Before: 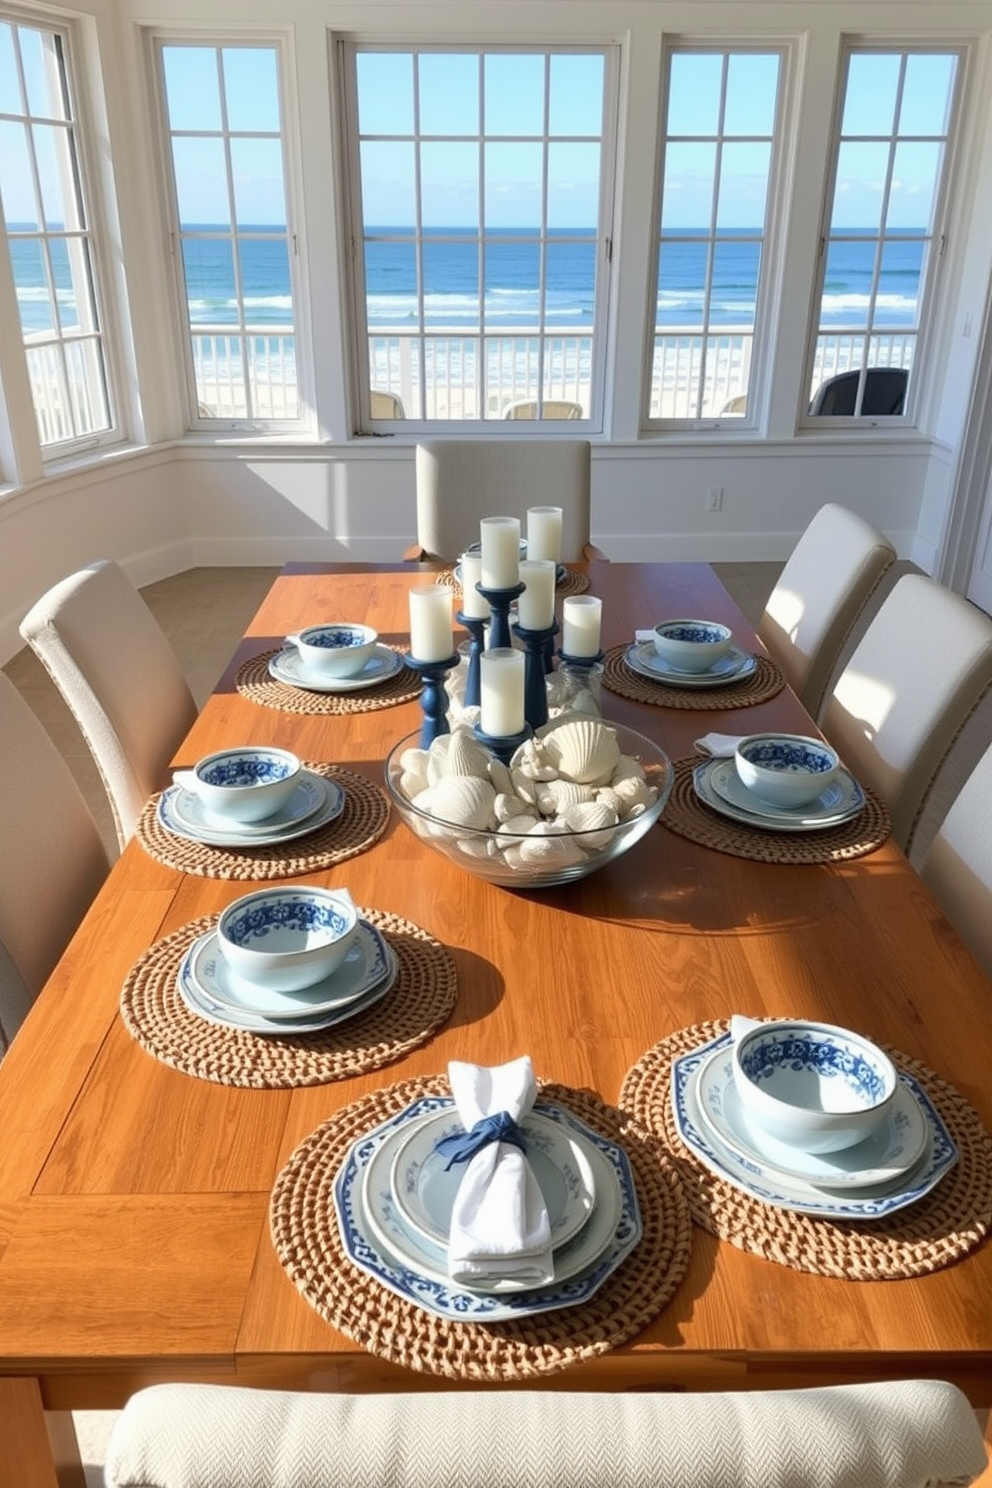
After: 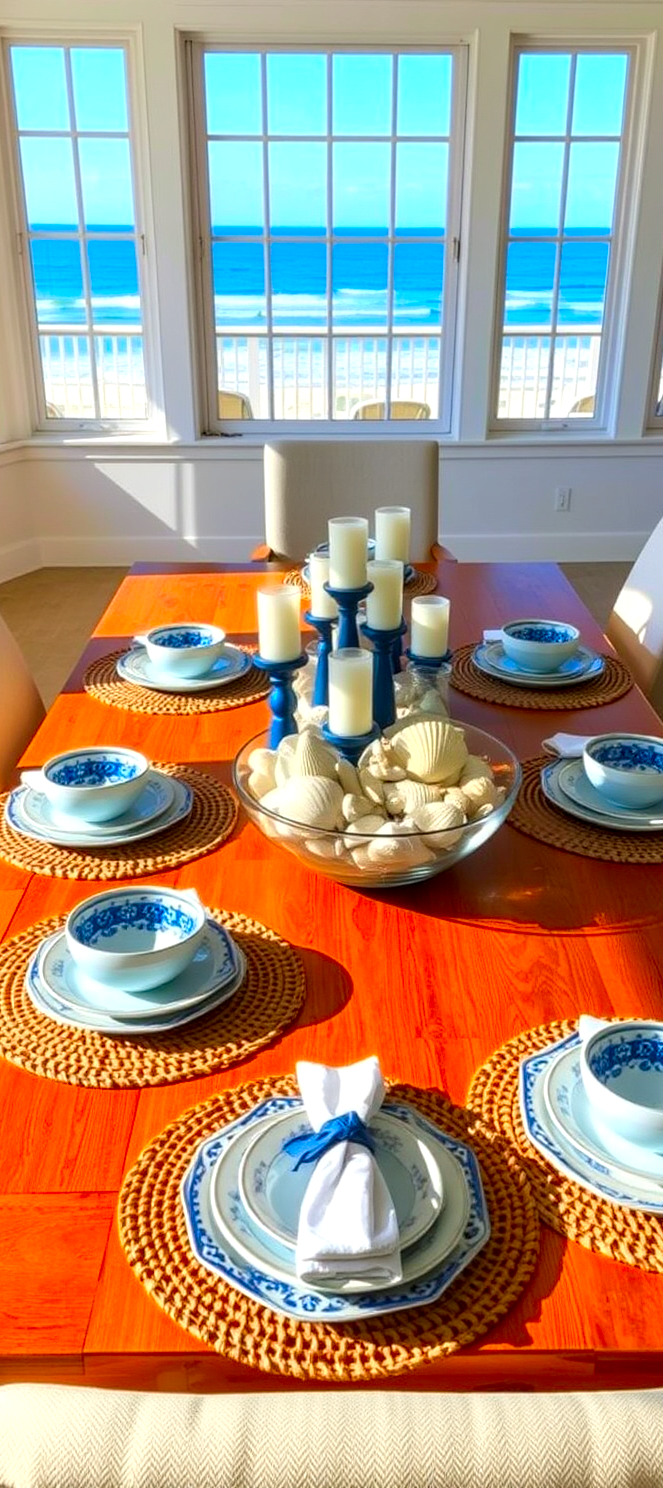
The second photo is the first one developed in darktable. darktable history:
exposure: exposure 0.129 EV, compensate highlight preservation false
color correction: highlights b* 0.045, saturation 2.18
crop: left 15.407%, right 17.747%
local contrast: on, module defaults
